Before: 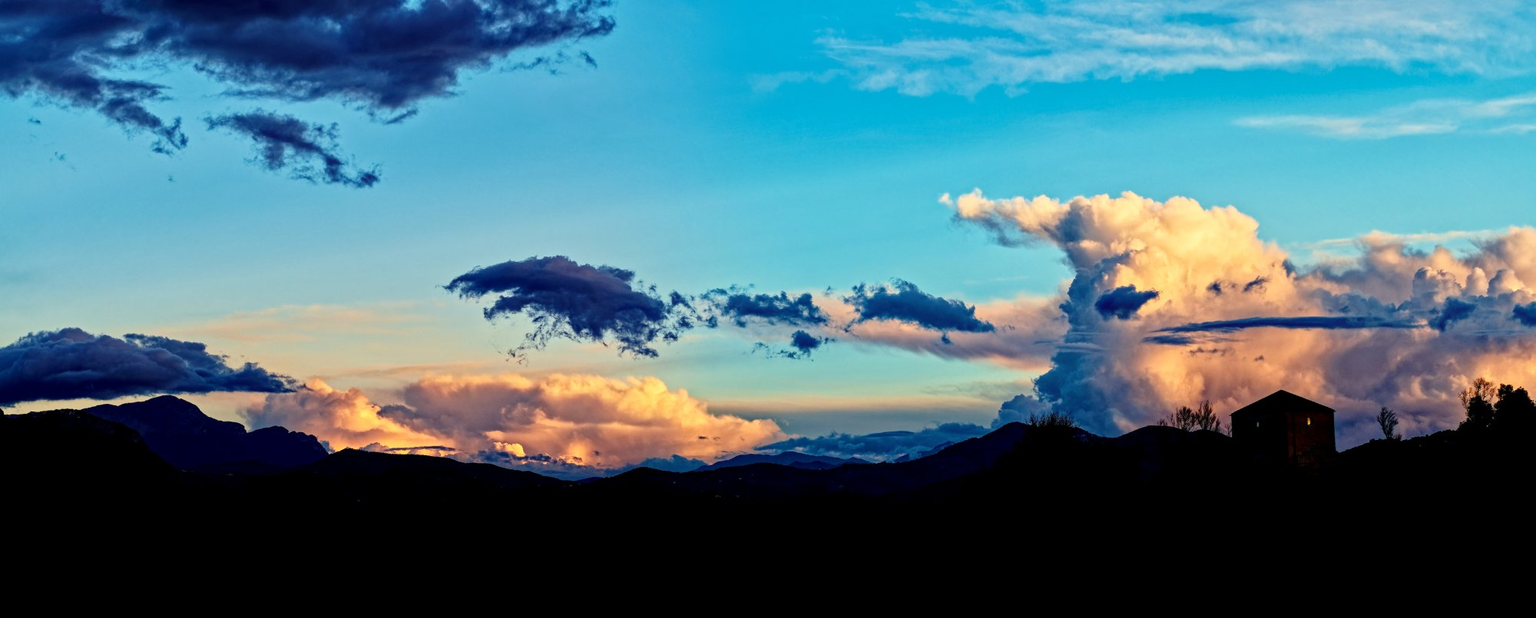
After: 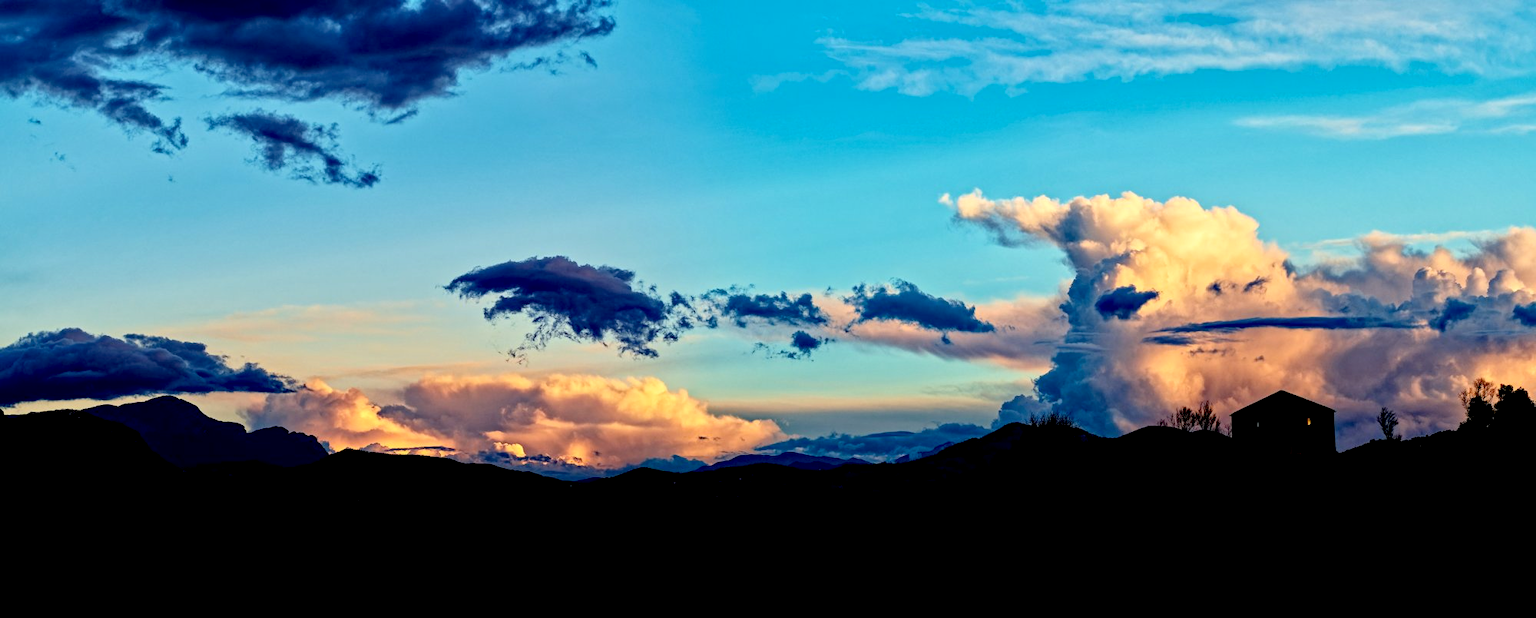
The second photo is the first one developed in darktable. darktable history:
exposure: black level correction 0.009, exposure 0.106 EV, compensate exposure bias true, compensate highlight preservation false
